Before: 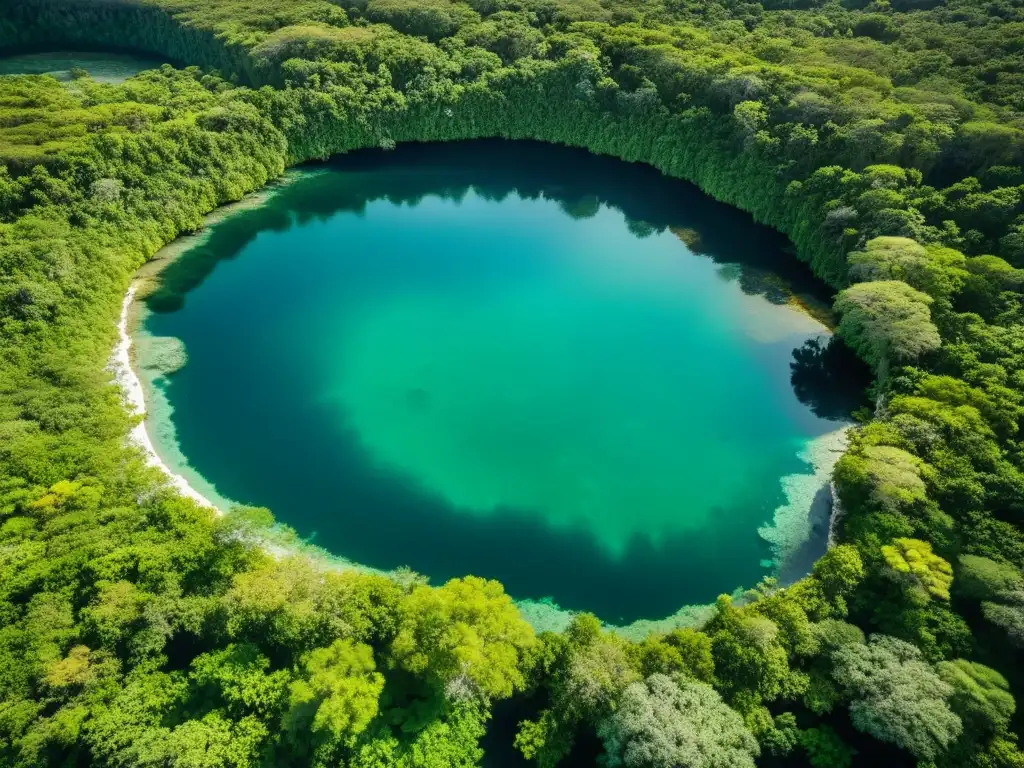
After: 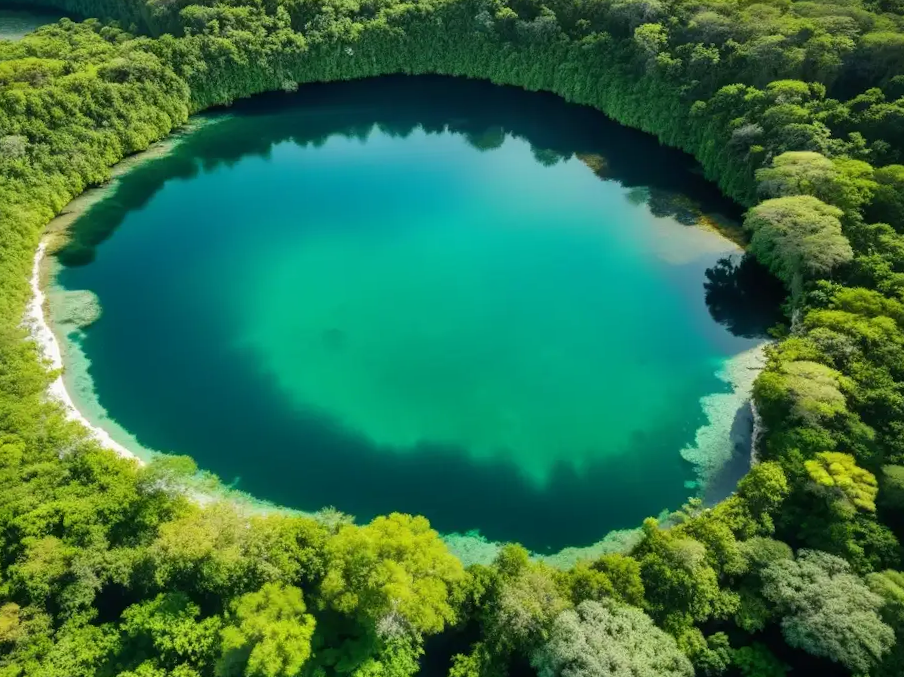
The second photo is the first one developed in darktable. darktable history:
crop and rotate: angle 3.06°, left 5.473%, top 5.689%
color calibration: illuminant same as pipeline (D50), adaptation XYZ, x 0.346, y 0.358, temperature 5016.07 K
